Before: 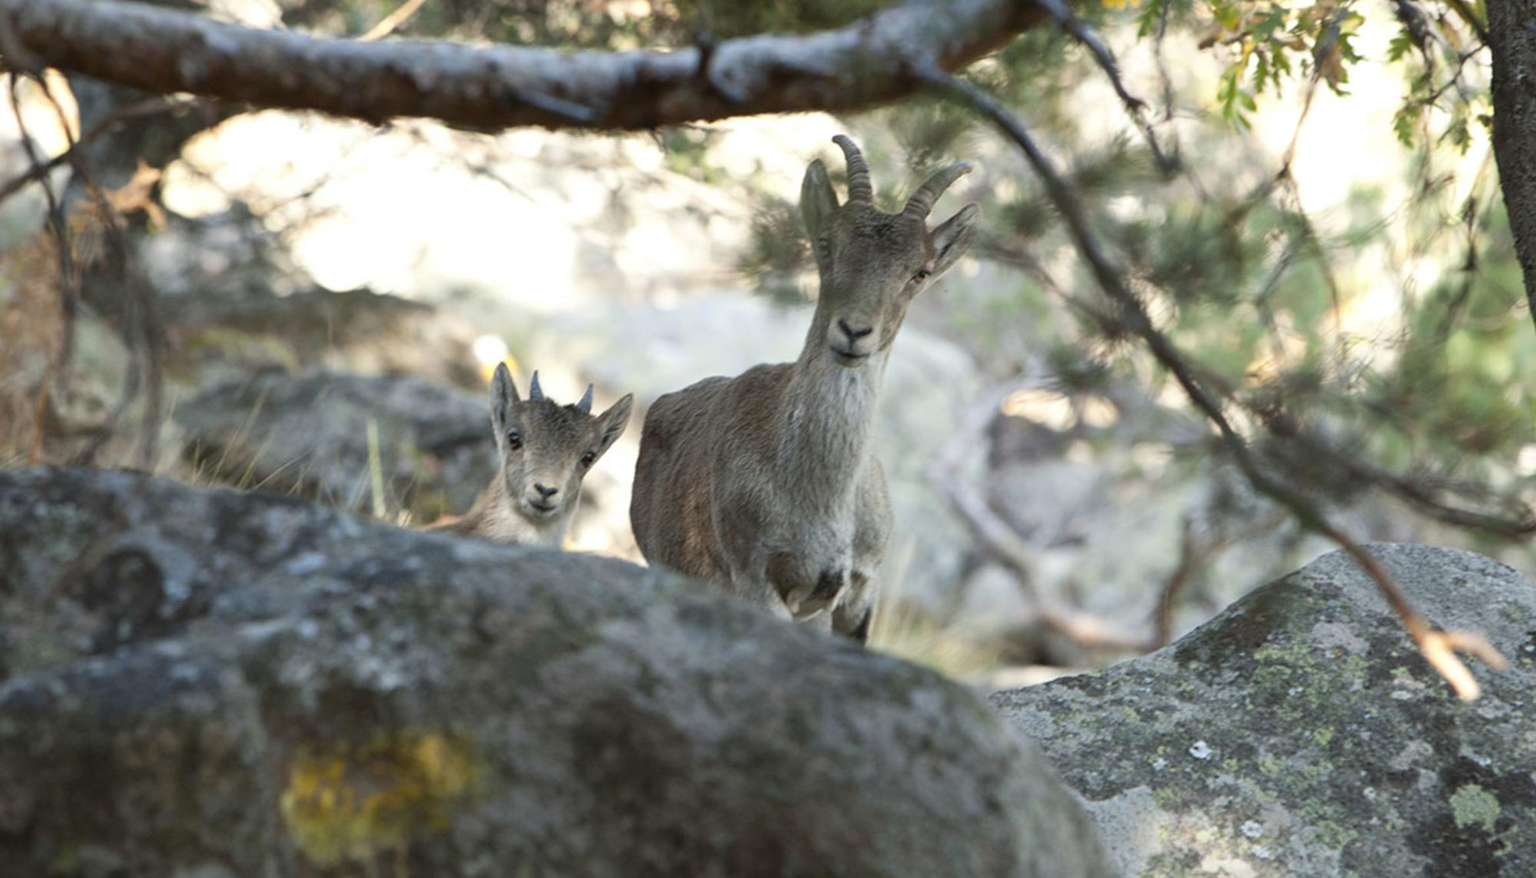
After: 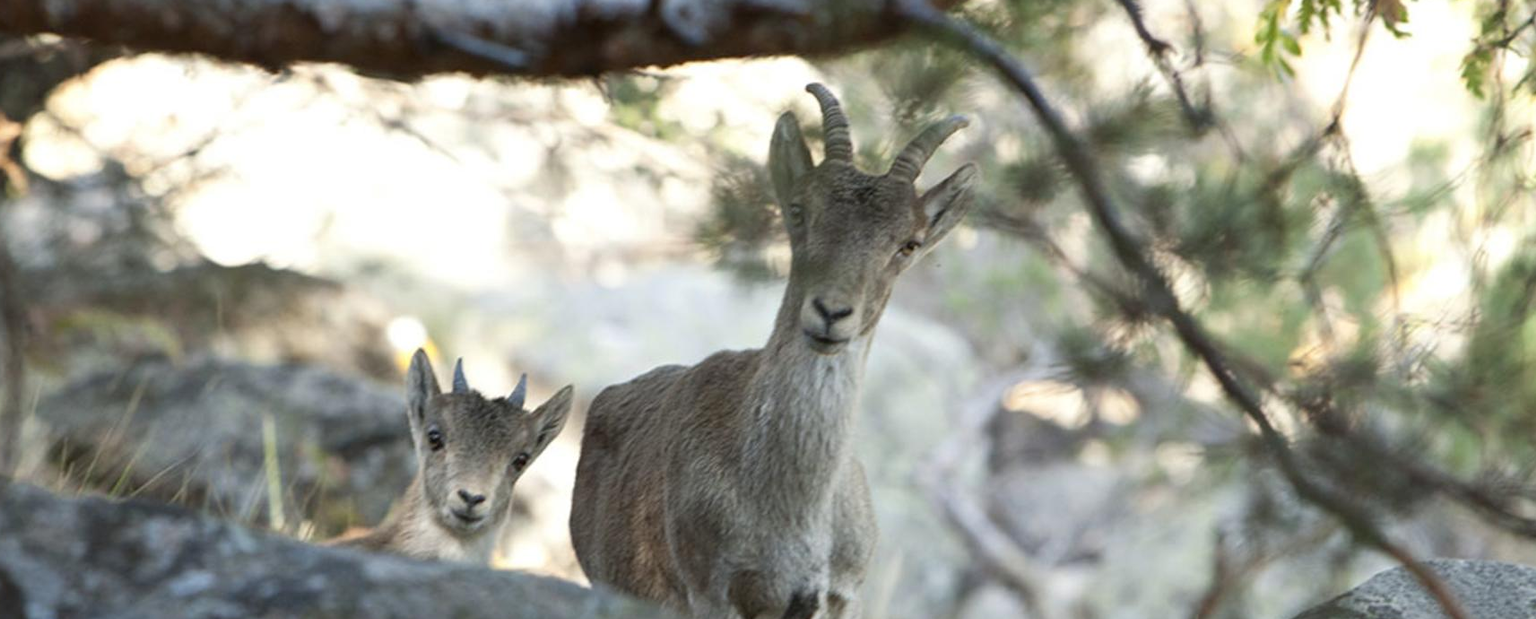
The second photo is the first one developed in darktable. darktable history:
crop and rotate: left 9.27%, top 7.264%, right 5.058%, bottom 32.204%
